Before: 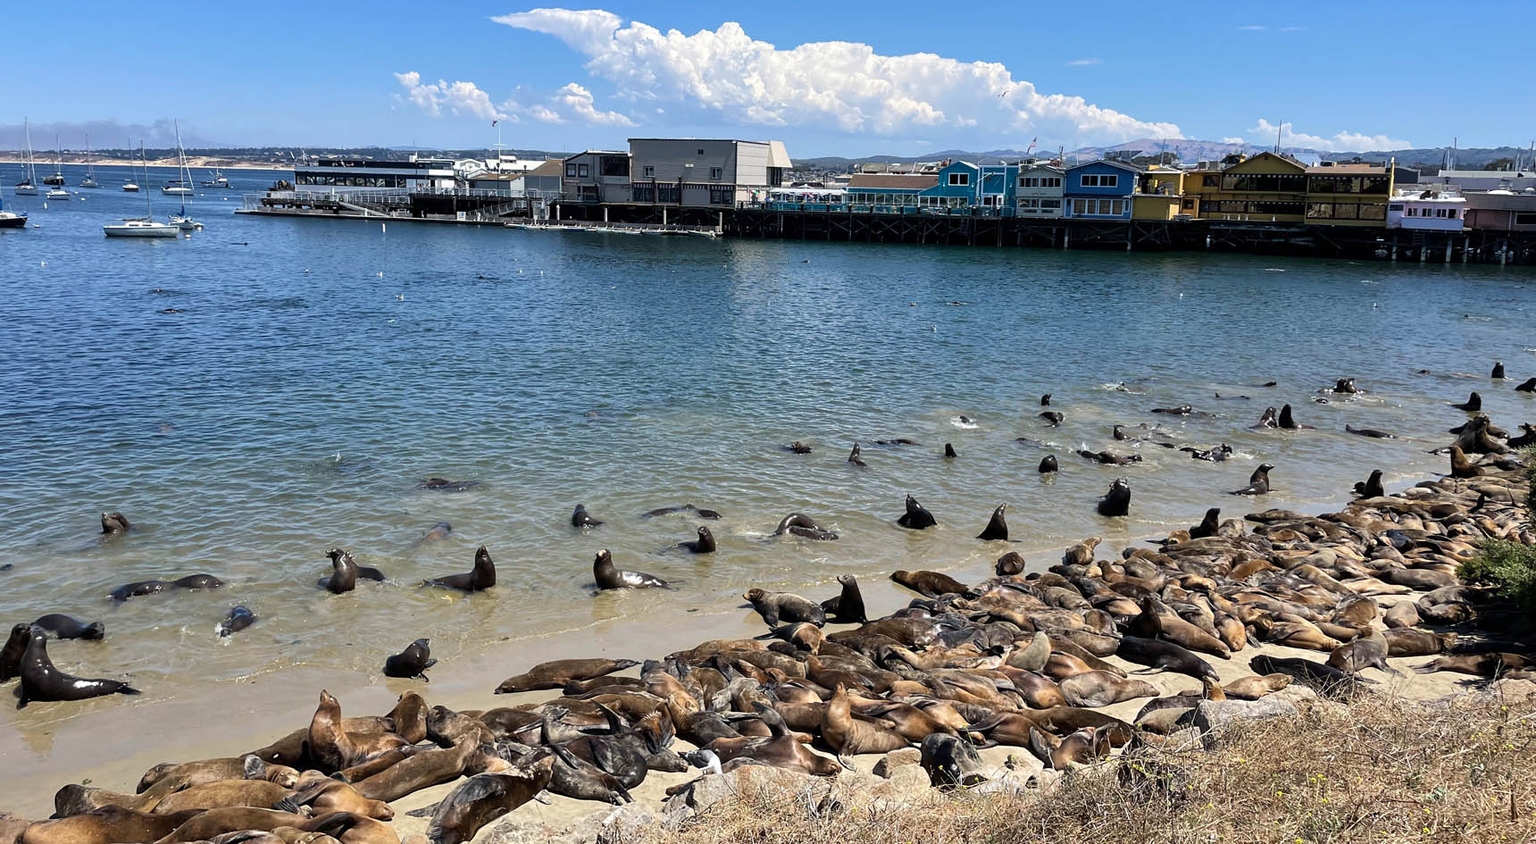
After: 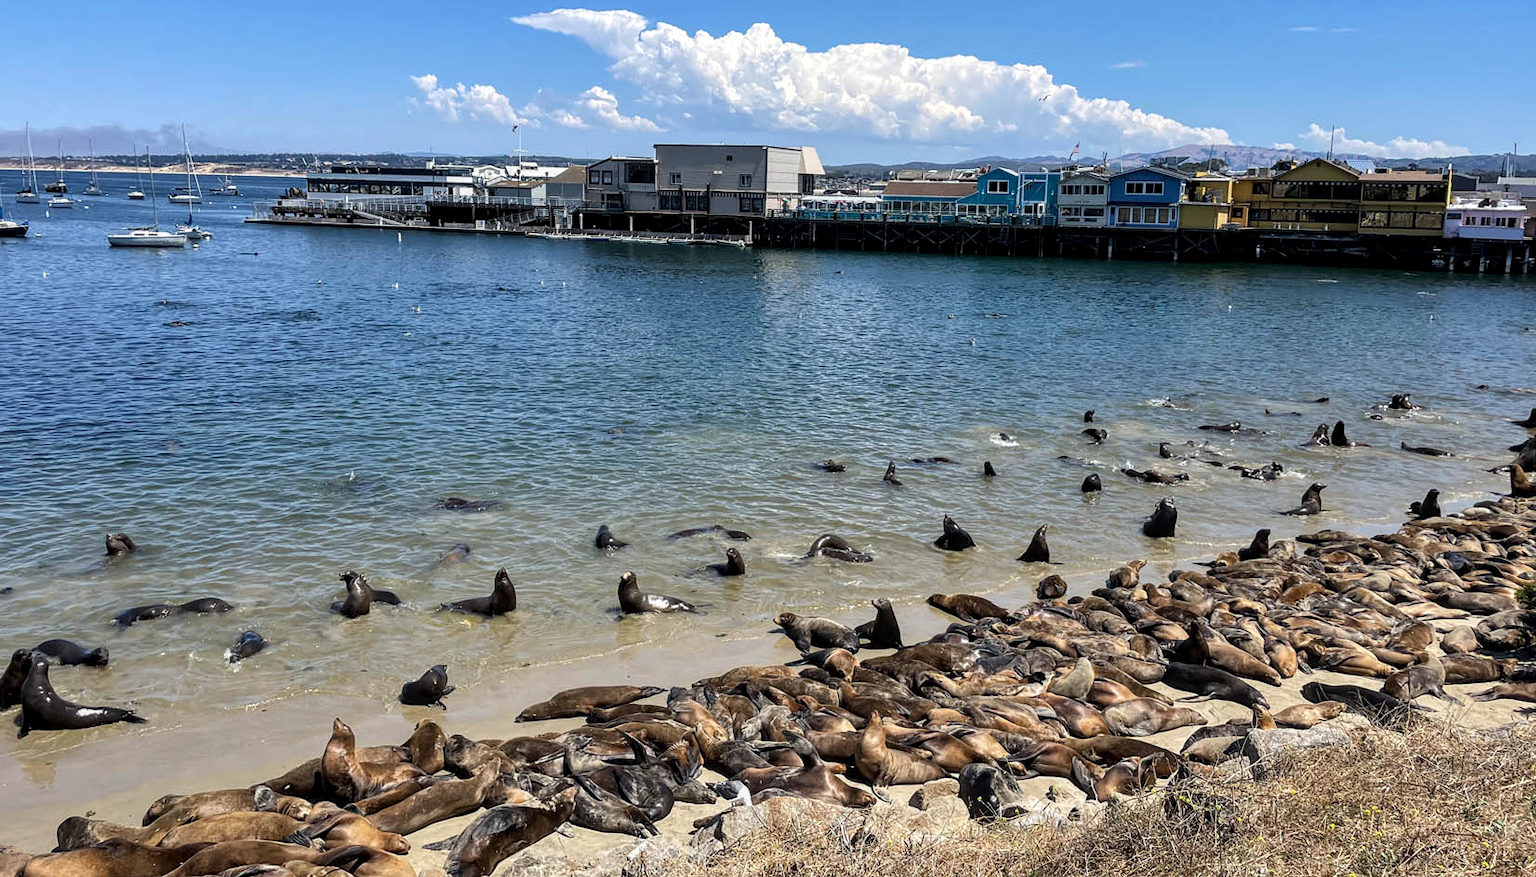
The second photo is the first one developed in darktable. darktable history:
crop: right 3.929%, bottom 0.022%
local contrast: on, module defaults
